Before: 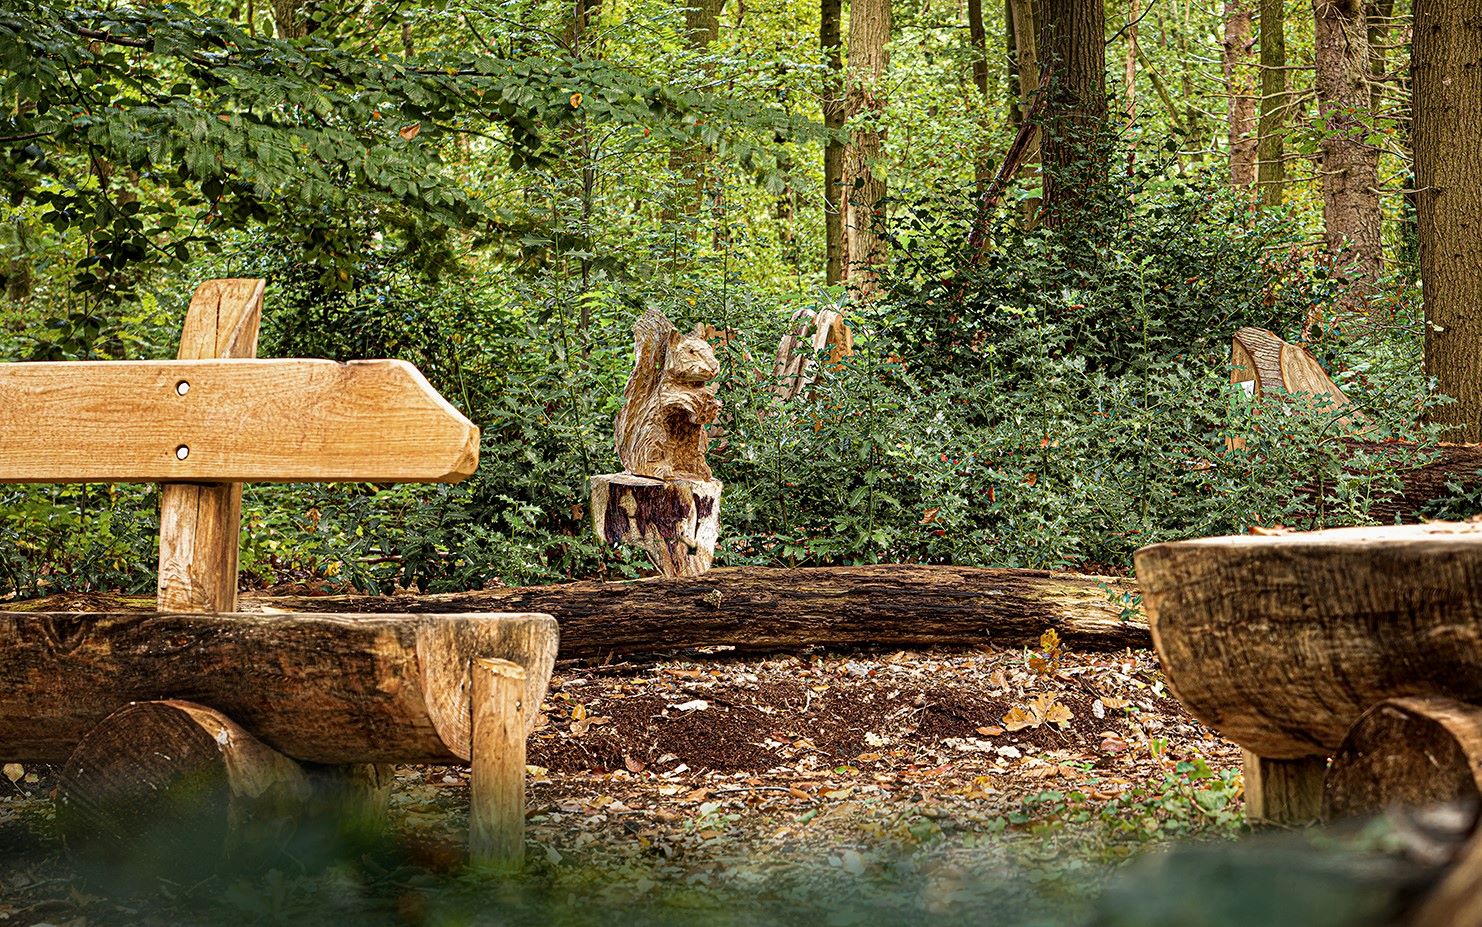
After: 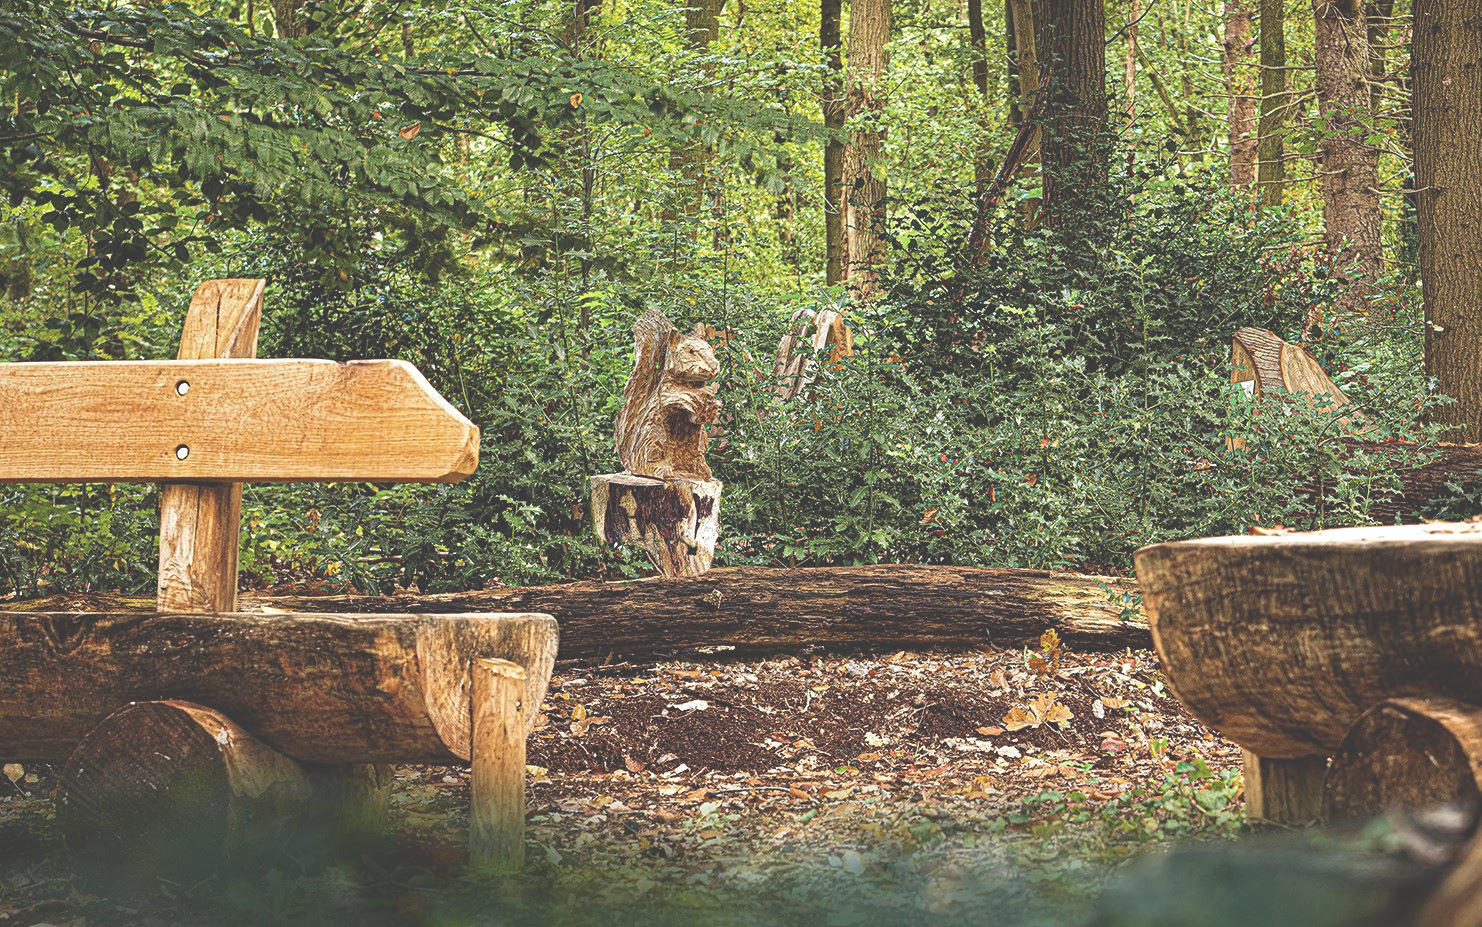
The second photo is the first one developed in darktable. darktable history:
exposure: black level correction -0.041, exposure 0.064 EV, compensate highlight preservation false
haze removal: compatibility mode true, adaptive false
